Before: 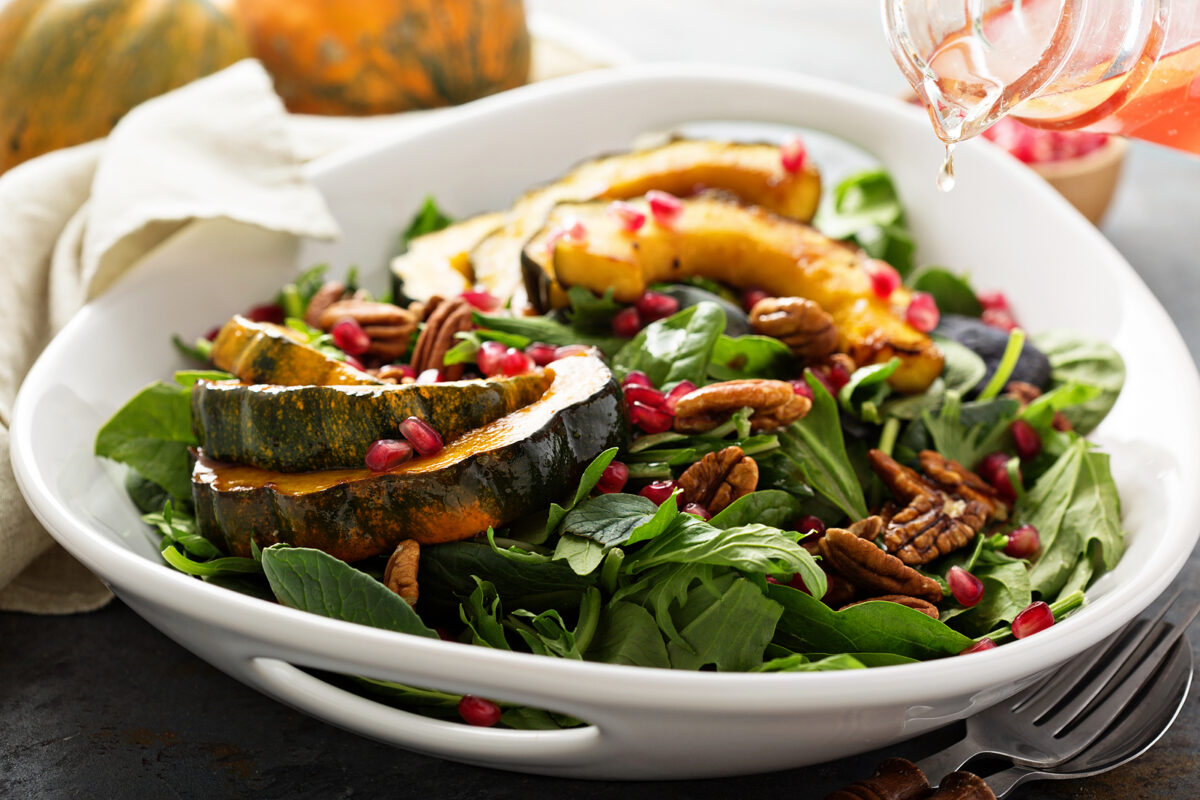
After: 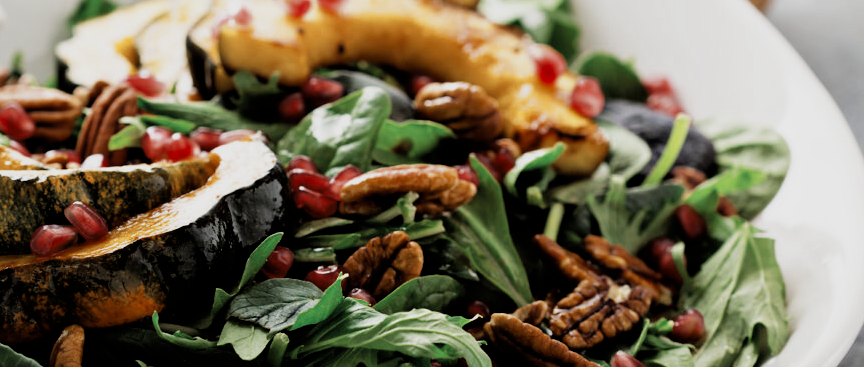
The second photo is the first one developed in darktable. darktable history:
crop and rotate: left 27.938%, top 27.046%, bottom 27.046%
color zones: curves: ch0 [(0, 0.5) (0.125, 0.4) (0.25, 0.5) (0.375, 0.4) (0.5, 0.4) (0.625, 0.35) (0.75, 0.35) (0.875, 0.5)]; ch1 [(0, 0.35) (0.125, 0.45) (0.25, 0.35) (0.375, 0.35) (0.5, 0.35) (0.625, 0.35) (0.75, 0.45) (0.875, 0.35)]; ch2 [(0, 0.6) (0.125, 0.5) (0.25, 0.5) (0.375, 0.6) (0.5, 0.6) (0.625, 0.5) (0.75, 0.5) (0.875, 0.5)]
filmic rgb: black relative exposure -5 EV, white relative exposure 3.5 EV, hardness 3.19, contrast 1.2, highlights saturation mix -50%
contrast equalizer: y [[0.5 ×4, 0.483, 0.43], [0.5 ×6], [0.5 ×6], [0 ×6], [0 ×6]]
